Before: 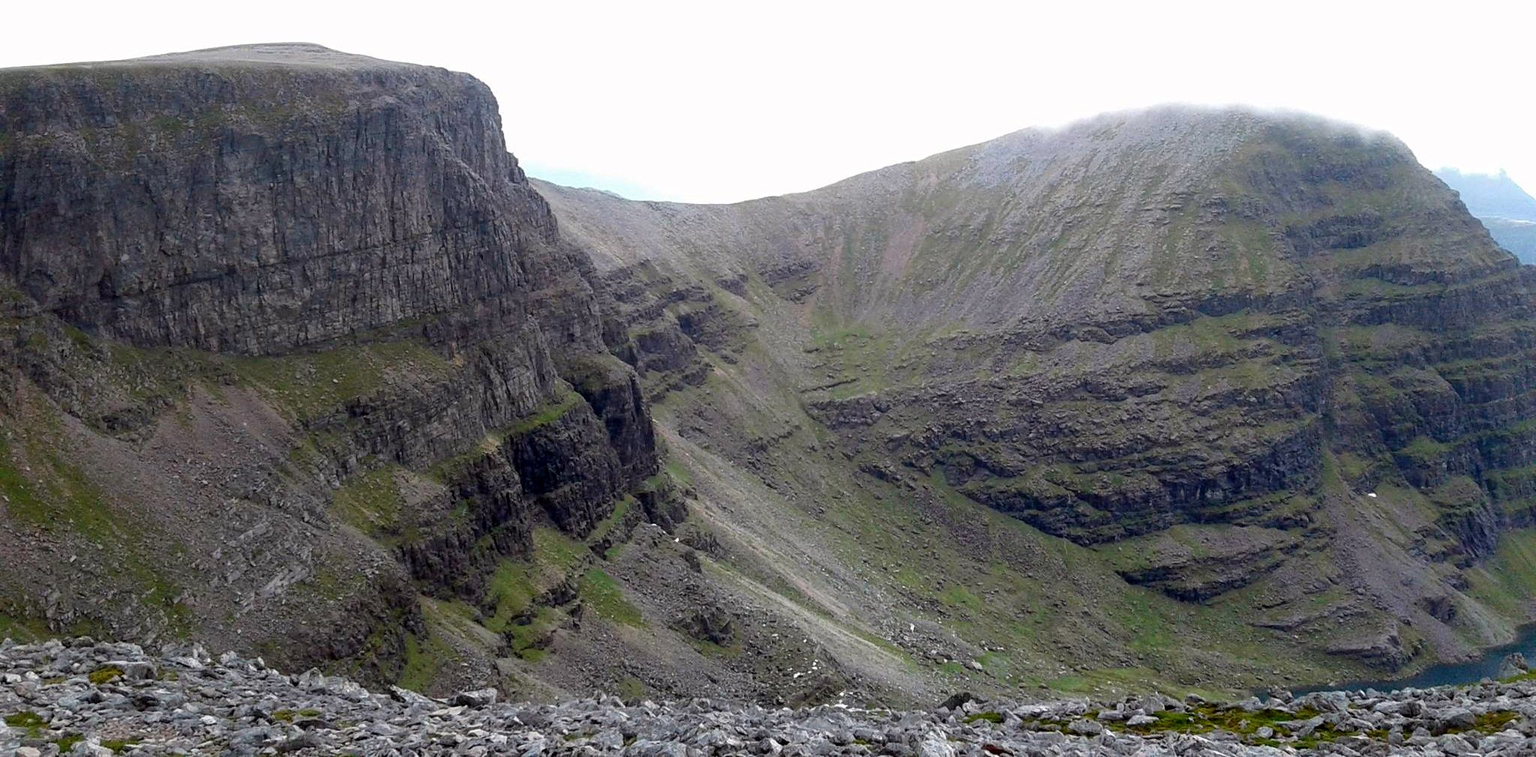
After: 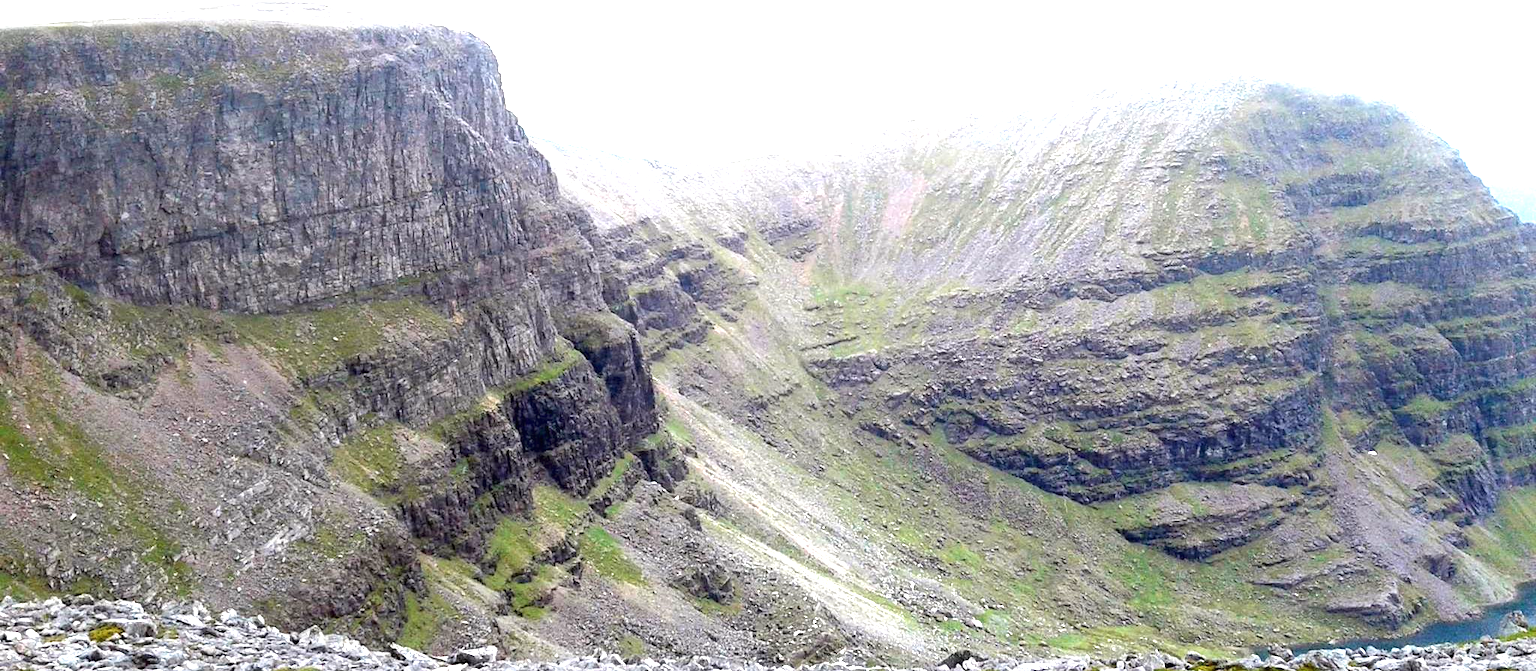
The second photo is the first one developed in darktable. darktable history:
crop and rotate: top 5.609%, bottom 5.609%
exposure: black level correction 0, exposure 1.75 EV, compensate exposure bias true, compensate highlight preservation false
